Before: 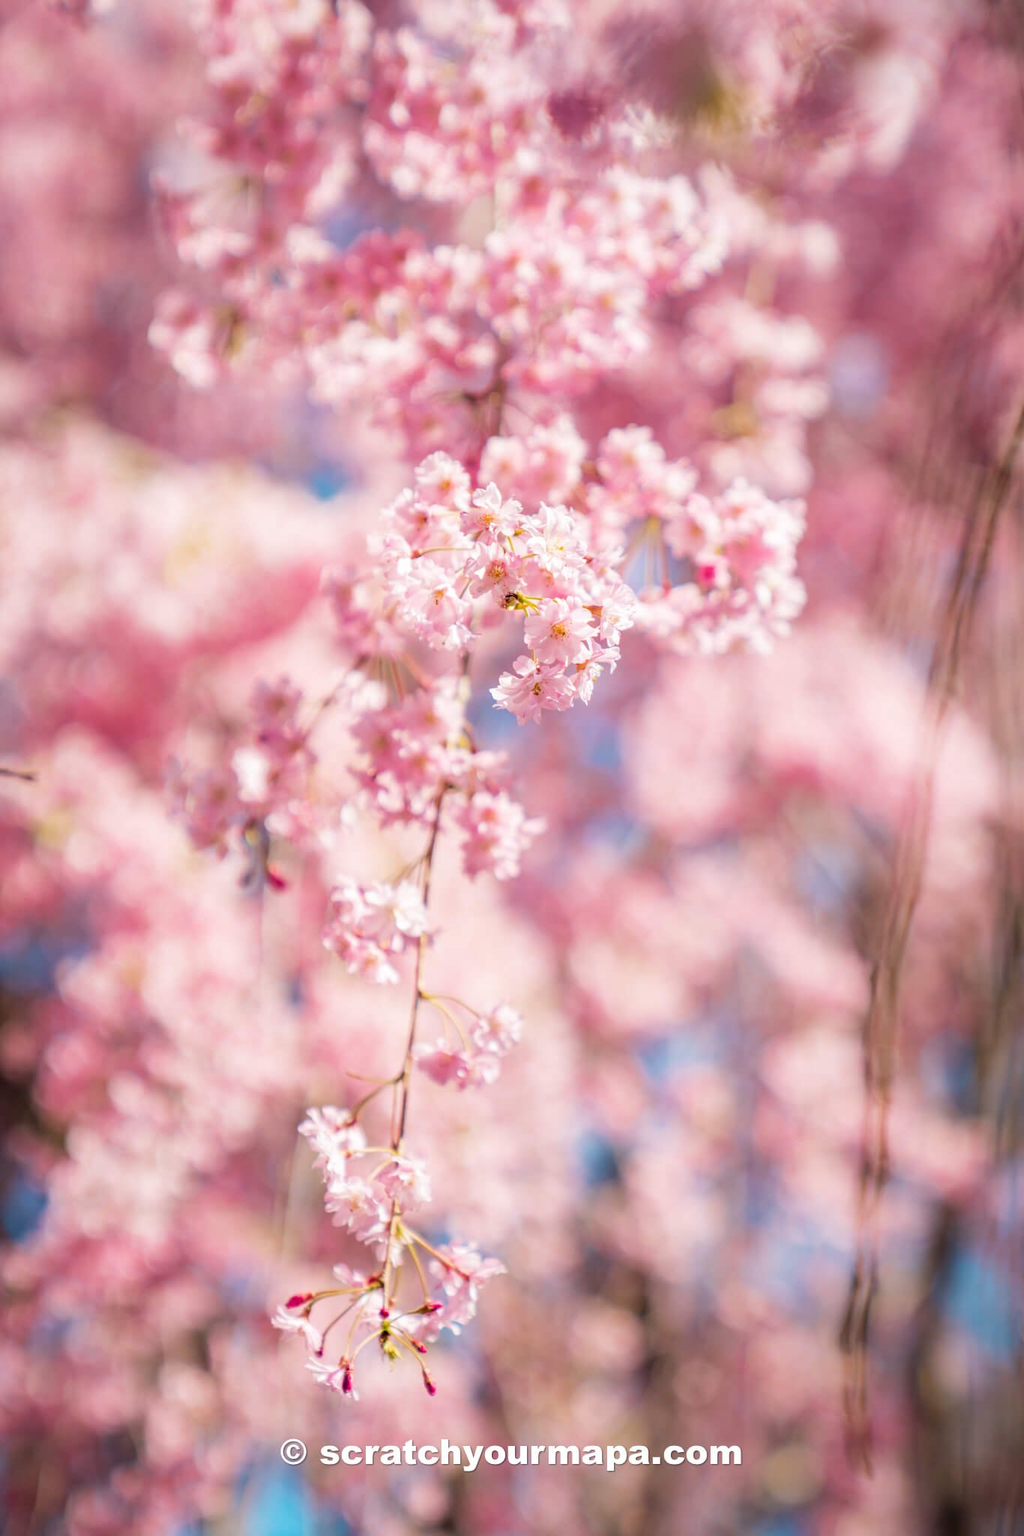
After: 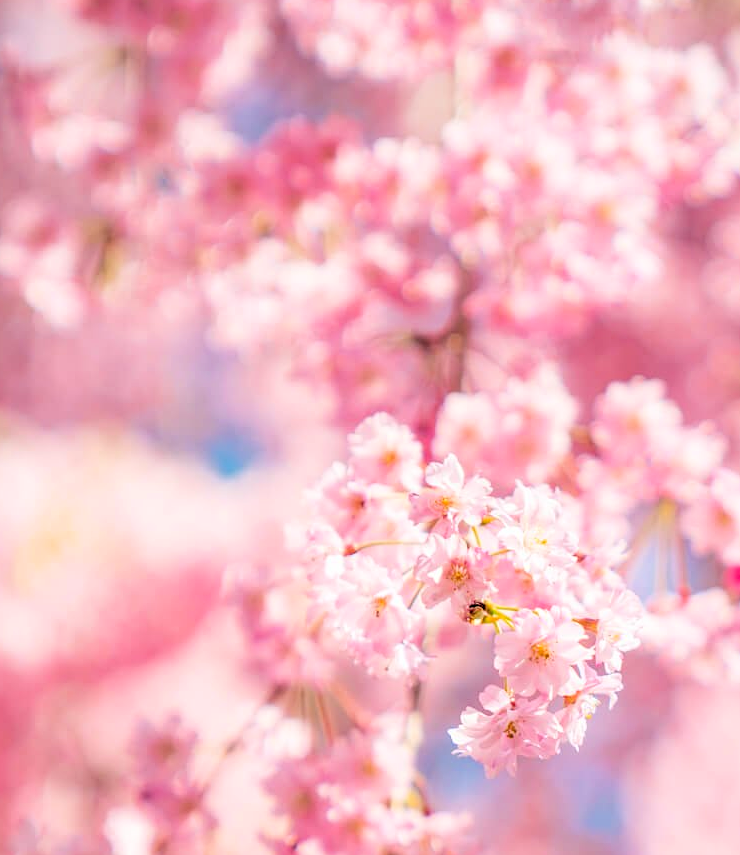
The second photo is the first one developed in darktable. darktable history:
levels: mode automatic, white 99.96%, levels [0, 0.476, 0.951]
crop: left 15.068%, top 9.259%, right 30.707%, bottom 48.965%
sharpen: radius 1.315, amount 0.308, threshold 0.2
filmic rgb: black relative exposure -7.62 EV, white relative exposure 4.65 EV, target black luminance 0%, hardness 3.56, latitude 50.28%, contrast 1.032, highlights saturation mix 9.95%, shadows ↔ highlights balance -0.2%, color science v6 (2022)
